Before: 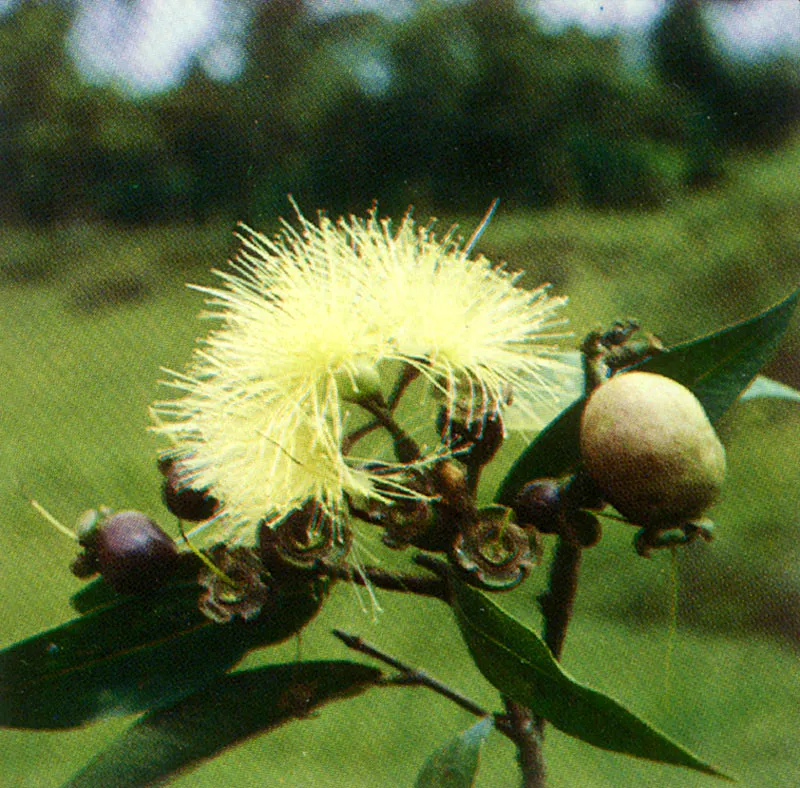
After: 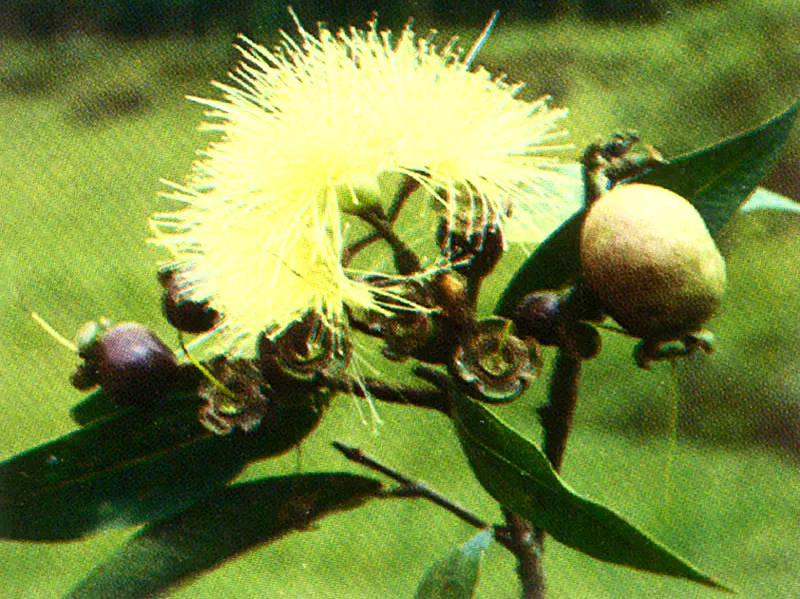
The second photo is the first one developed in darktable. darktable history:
tone curve: curves: ch0 [(0, 0) (0.216, 0.249) (0.443, 0.543) (0.717, 0.888) (0.878, 1) (1, 1)], color space Lab, linked channels
crop and rotate: top 23.955%
